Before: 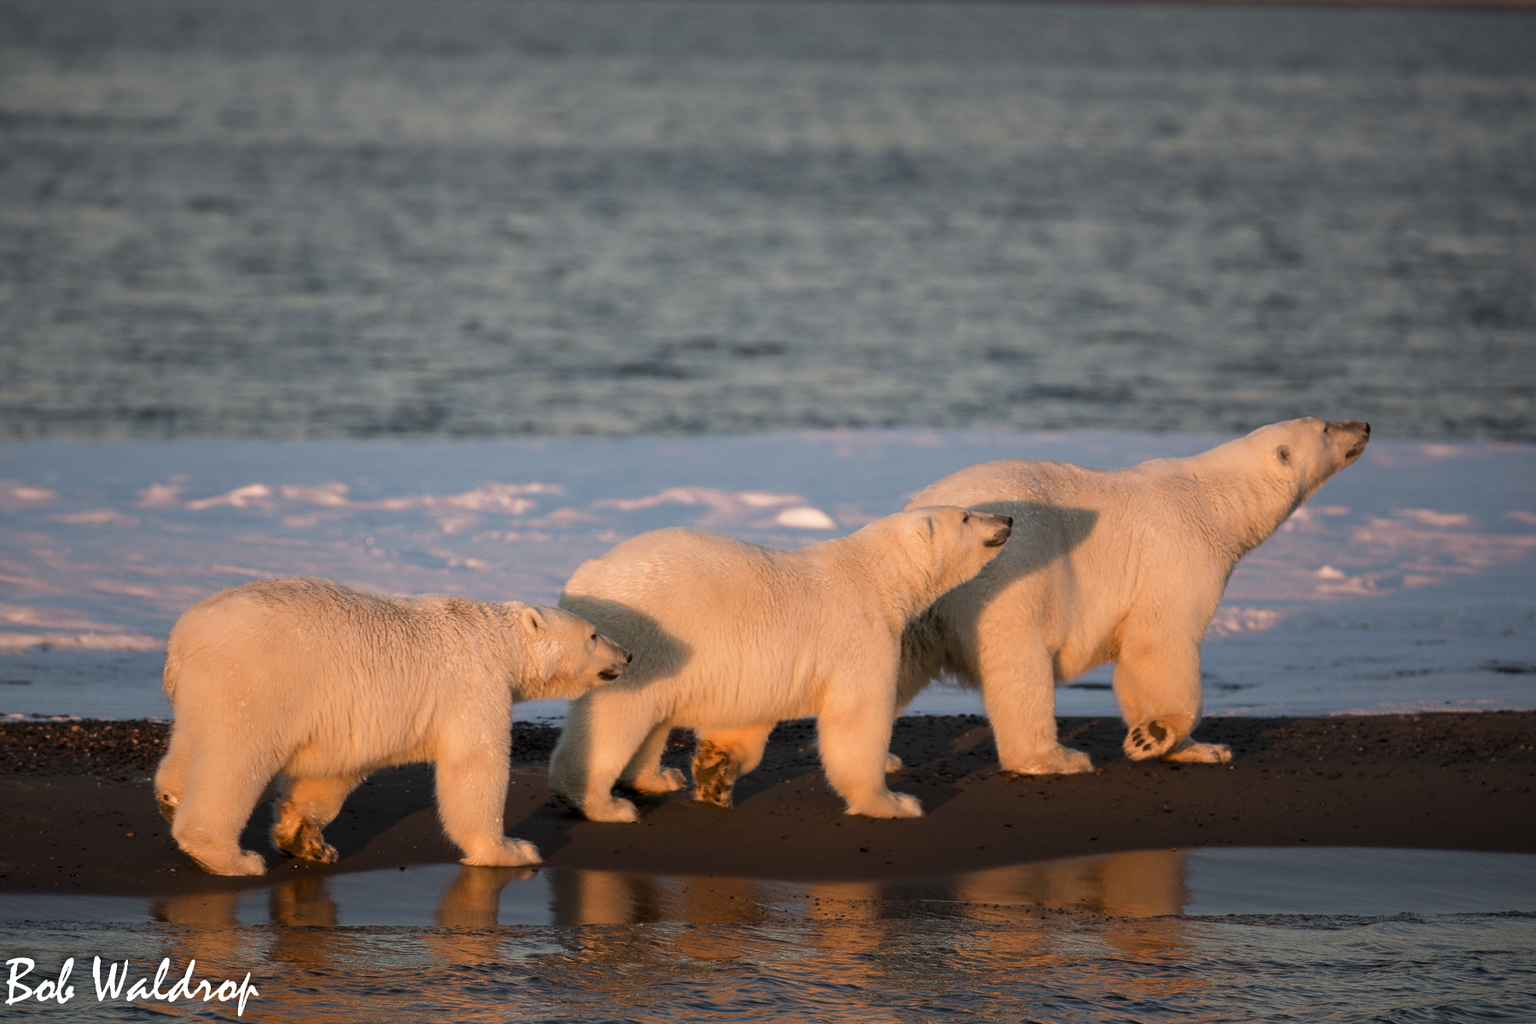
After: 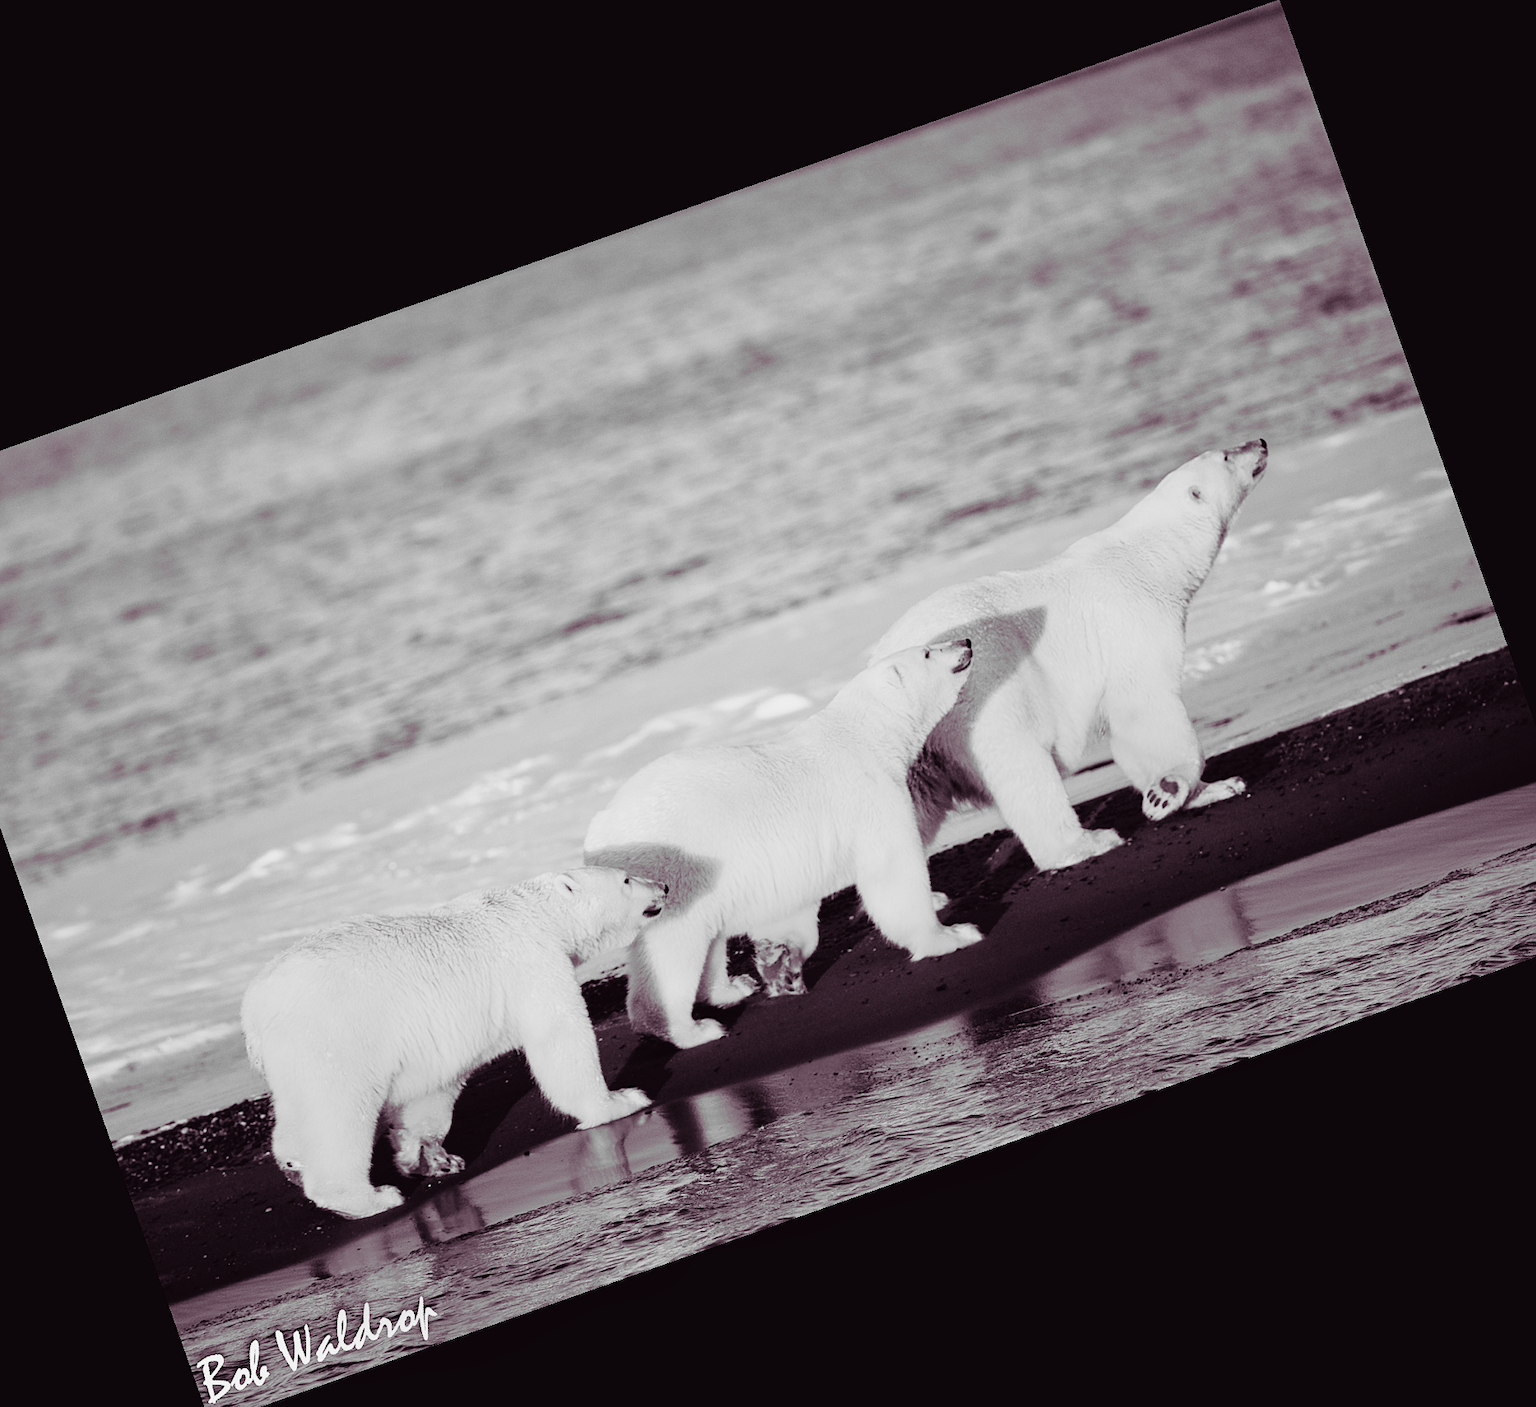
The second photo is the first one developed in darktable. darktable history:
crop and rotate: angle 19.43°, left 6.812%, right 4.125%, bottom 1.087%
filmic rgb: black relative exposure -7.65 EV, white relative exposure 4.56 EV, hardness 3.61, color science v6 (2022)
tone curve: curves: ch0 [(0, 0.023) (0.104, 0.058) (0.21, 0.162) (0.469, 0.524) (0.579, 0.65) (0.725, 0.8) (0.858, 0.903) (1, 0.974)]; ch1 [(0, 0) (0.414, 0.395) (0.447, 0.447) (0.502, 0.501) (0.521, 0.512) (0.57, 0.563) (0.618, 0.61) (0.654, 0.642) (1, 1)]; ch2 [(0, 0) (0.356, 0.408) (0.437, 0.453) (0.492, 0.485) (0.524, 0.508) (0.566, 0.567) (0.595, 0.604) (1, 1)], color space Lab, independent channels, preserve colors none
sharpen: radius 1.272, amount 0.305, threshold 0
color balance rgb: linear chroma grading › shadows 32%, linear chroma grading › global chroma -2%, linear chroma grading › mid-tones 4%, perceptual saturation grading › global saturation -2%, perceptual saturation grading › highlights -8%, perceptual saturation grading › mid-tones 8%, perceptual saturation grading › shadows 4%, perceptual brilliance grading › highlights 8%, perceptual brilliance grading › mid-tones 4%, perceptual brilliance grading › shadows 2%, global vibrance 16%, saturation formula JzAzBz (2021)
monochrome: a -4.13, b 5.16, size 1
split-toning: shadows › hue 316.8°, shadows › saturation 0.47, highlights › hue 201.6°, highlights › saturation 0, balance -41.97, compress 28.01%
exposure: exposure 0.921 EV, compensate highlight preservation false
